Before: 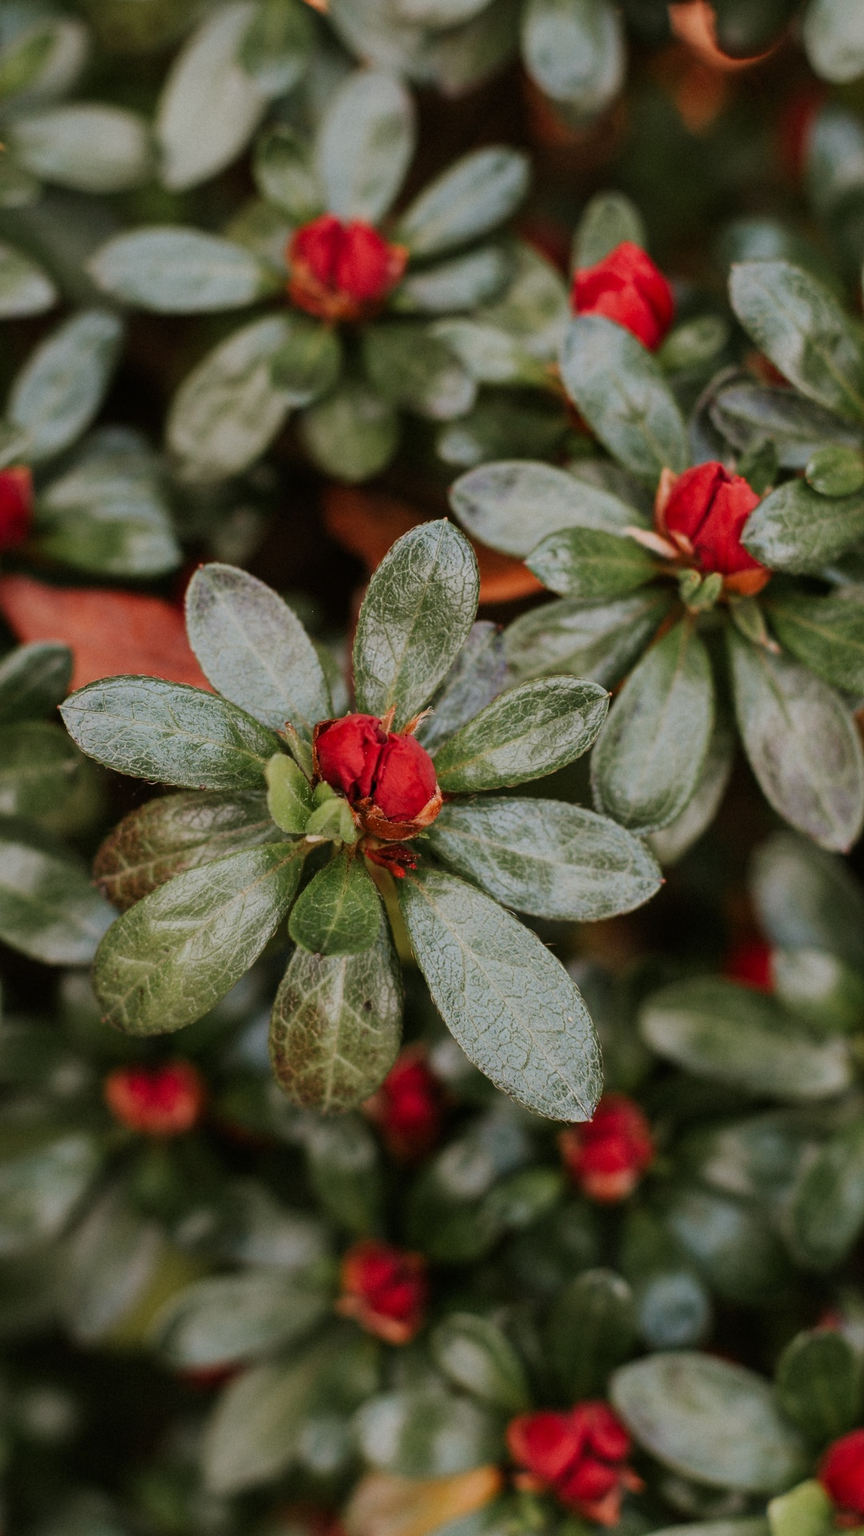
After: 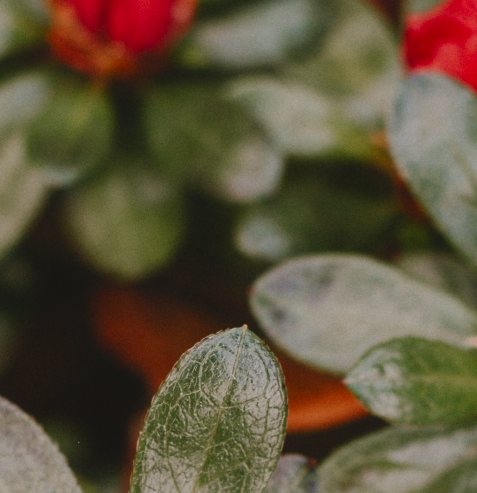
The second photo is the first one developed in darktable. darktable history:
contrast equalizer: y [[0.509, 0.517, 0.523, 0.523, 0.517, 0.509], [0.5 ×6], [0.5 ×6], [0 ×6], [0 ×6]], mix -0.983
tone curve: curves: ch0 [(0, 0) (0.641, 0.595) (1, 1)], color space Lab, independent channels, preserve colors none
contrast brightness saturation: contrast 0.07
color balance rgb: shadows lift › hue 84.85°, highlights gain › chroma 3.014%, highlights gain › hue 60.26°, global offset › luminance 0.739%, perceptual saturation grading › global saturation 0.93%, perceptual saturation grading › highlights -19.896%, perceptual saturation grading › shadows 20.026%, global vibrance 20%
shadows and highlights: shadows 30.68, highlights -62.7, soften with gaussian
crop: left 28.921%, top 16.791%, right 26.852%, bottom 57.502%
